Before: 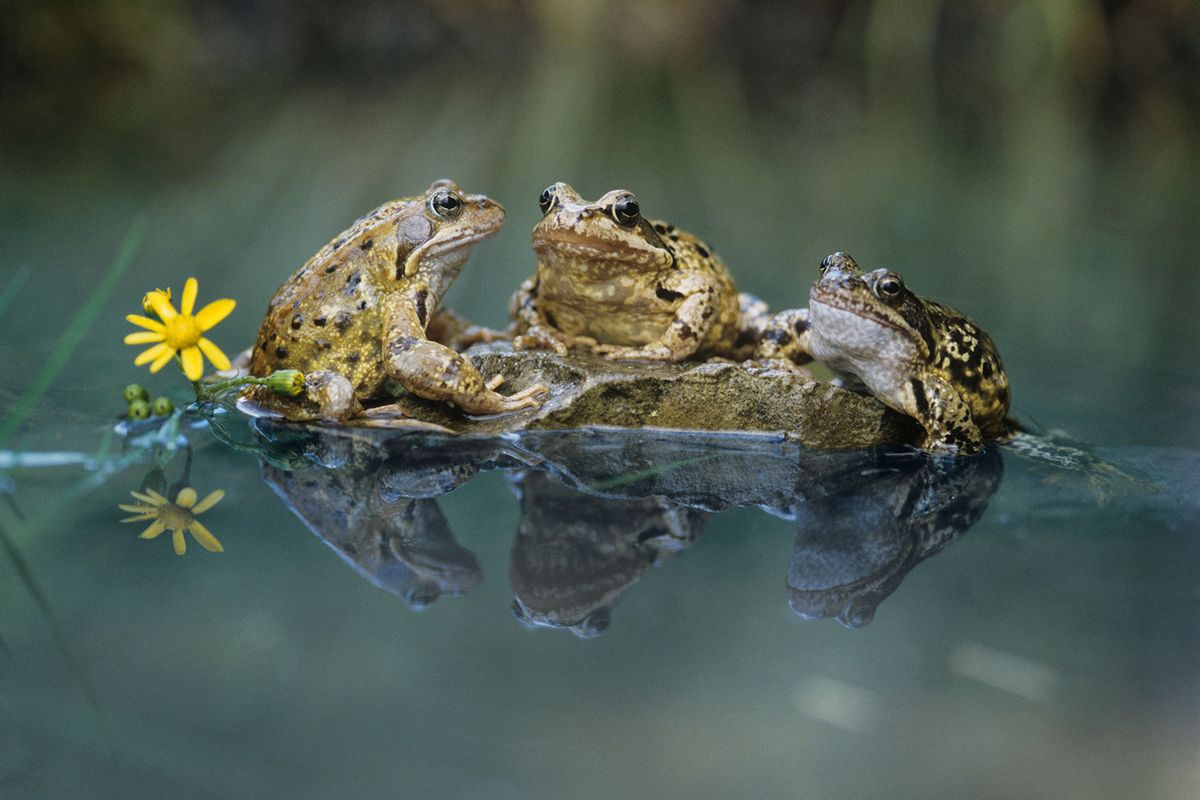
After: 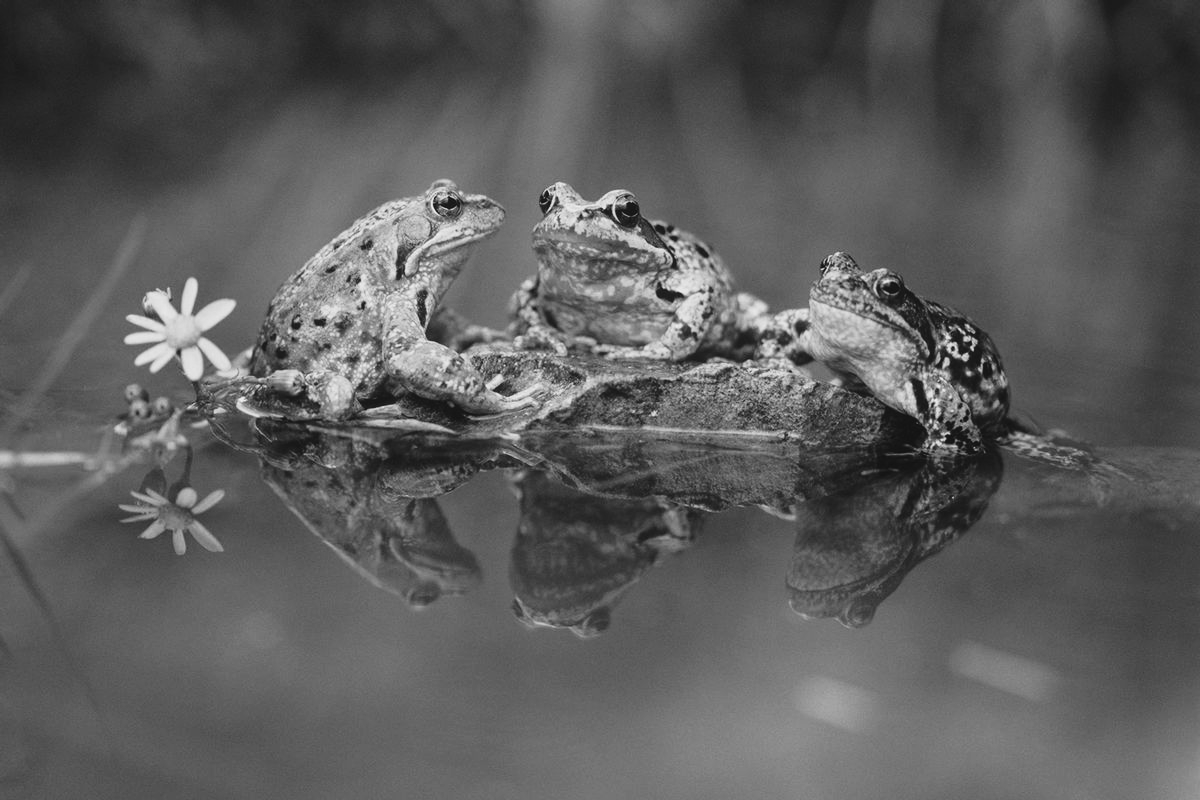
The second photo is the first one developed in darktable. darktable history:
tone curve: curves: ch0 [(0, 0.049) (0.175, 0.178) (0.466, 0.498) (0.715, 0.767) (0.819, 0.851) (1, 0.961)]; ch1 [(0, 0) (0.437, 0.398) (0.476, 0.466) (0.505, 0.505) (0.534, 0.544) (0.595, 0.608) (0.641, 0.643) (1, 1)]; ch2 [(0, 0) (0.359, 0.379) (0.437, 0.44) (0.489, 0.495) (0.518, 0.537) (0.579, 0.579) (1, 1)], color space Lab, independent channels, preserve colors none
monochrome: on, module defaults
white balance: red 1.045, blue 0.932
